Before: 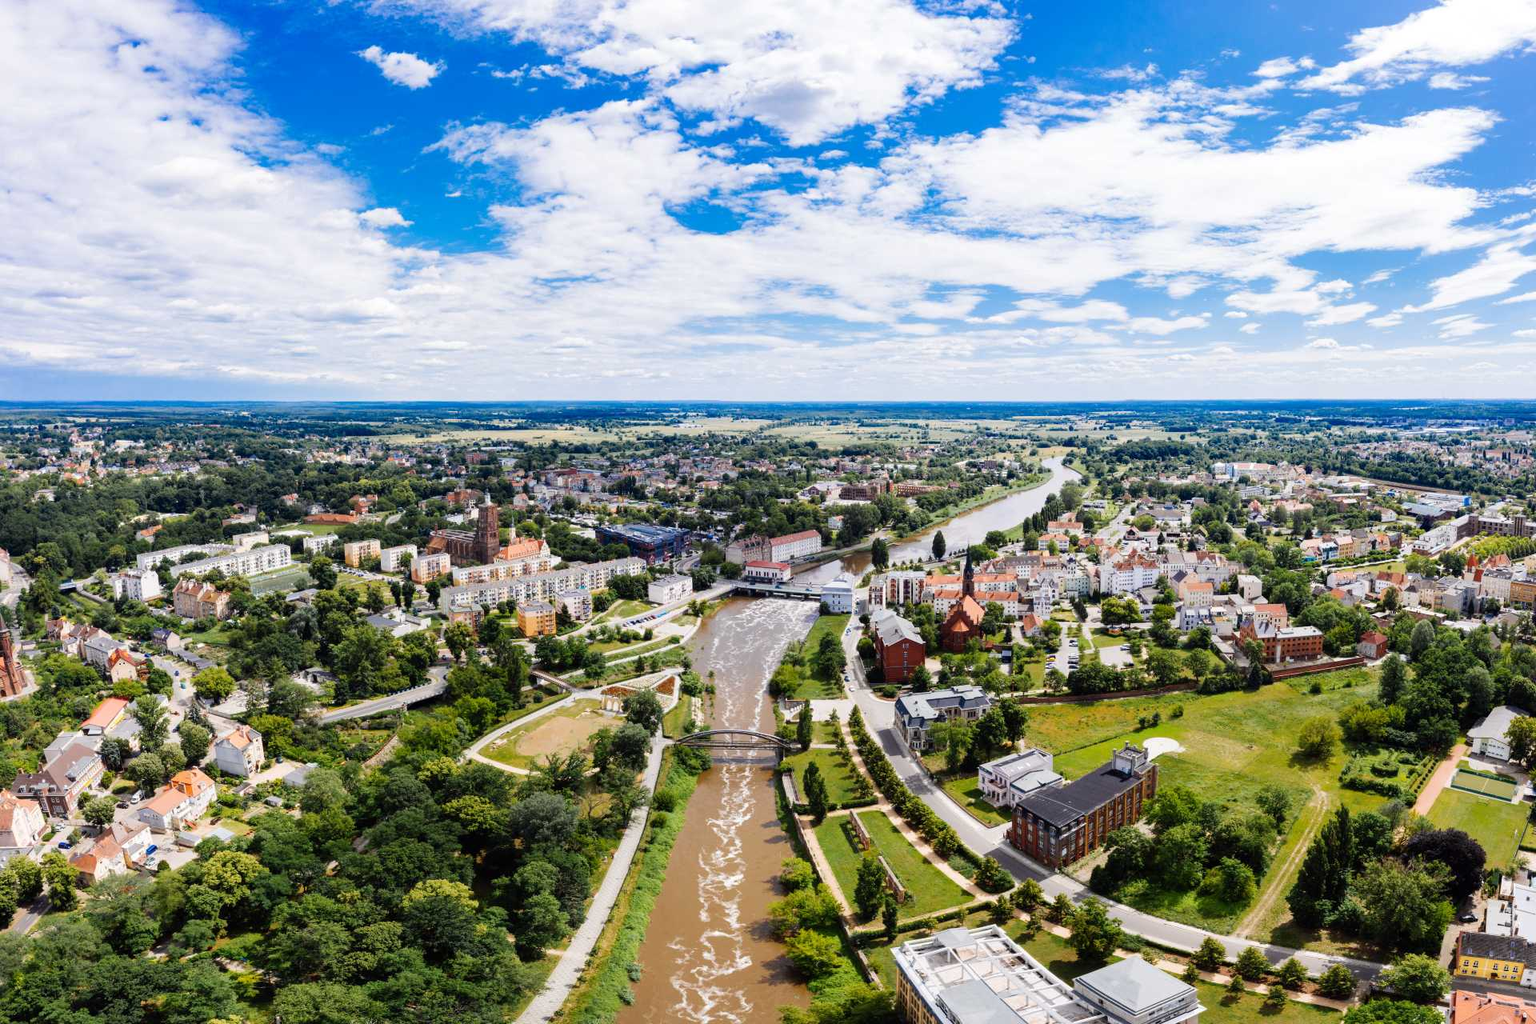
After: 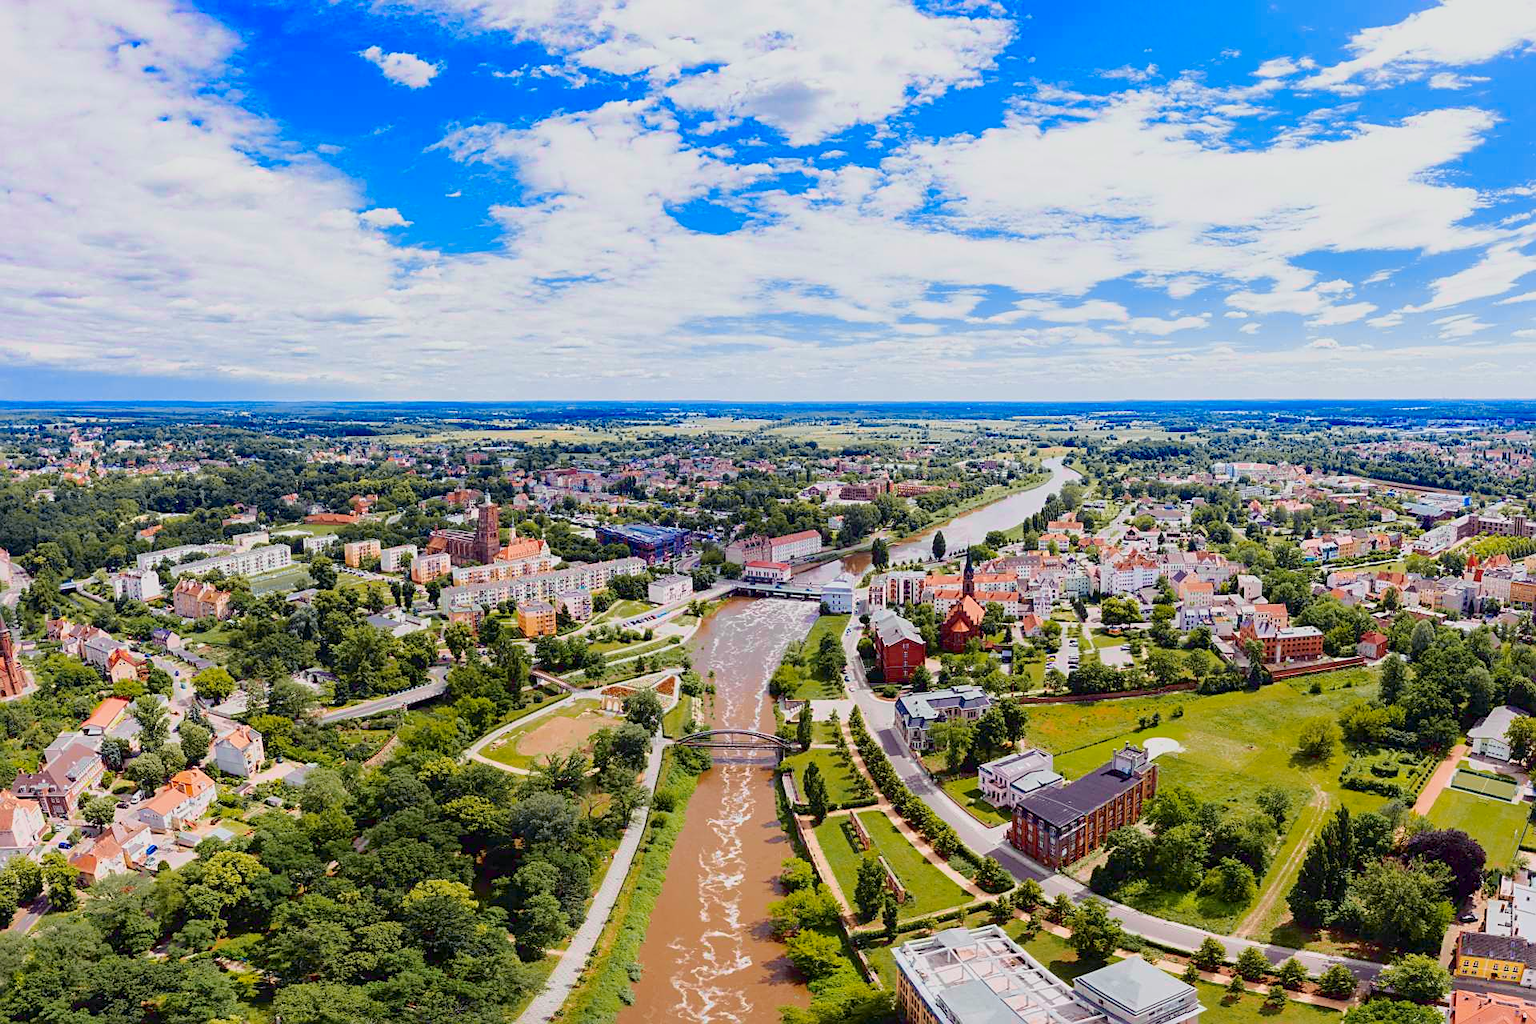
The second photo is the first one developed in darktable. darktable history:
sharpen: on, module defaults
tone curve: curves: ch0 [(0, 0) (0.105, 0.068) (0.195, 0.162) (0.283, 0.283) (0.384, 0.404) (0.485, 0.531) (0.638, 0.681) (0.795, 0.879) (1, 0.977)]; ch1 [(0, 0) (0.161, 0.092) (0.35, 0.33) (0.379, 0.401) (0.456, 0.469) (0.504, 0.501) (0.512, 0.523) (0.58, 0.597) (0.635, 0.646) (1, 1)]; ch2 [(0, 0) (0.371, 0.362) (0.437, 0.437) (0.5, 0.5) (0.53, 0.523) (0.56, 0.58) (0.622, 0.606) (1, 1)], color space Lab, independent channels, preserve colors none
color balance rgb: shadows lift › chroma 3.307%, shadows lift › hue 281.23°, perceptual saturation grading › global saturation 30.894%, contrast -29.414%
